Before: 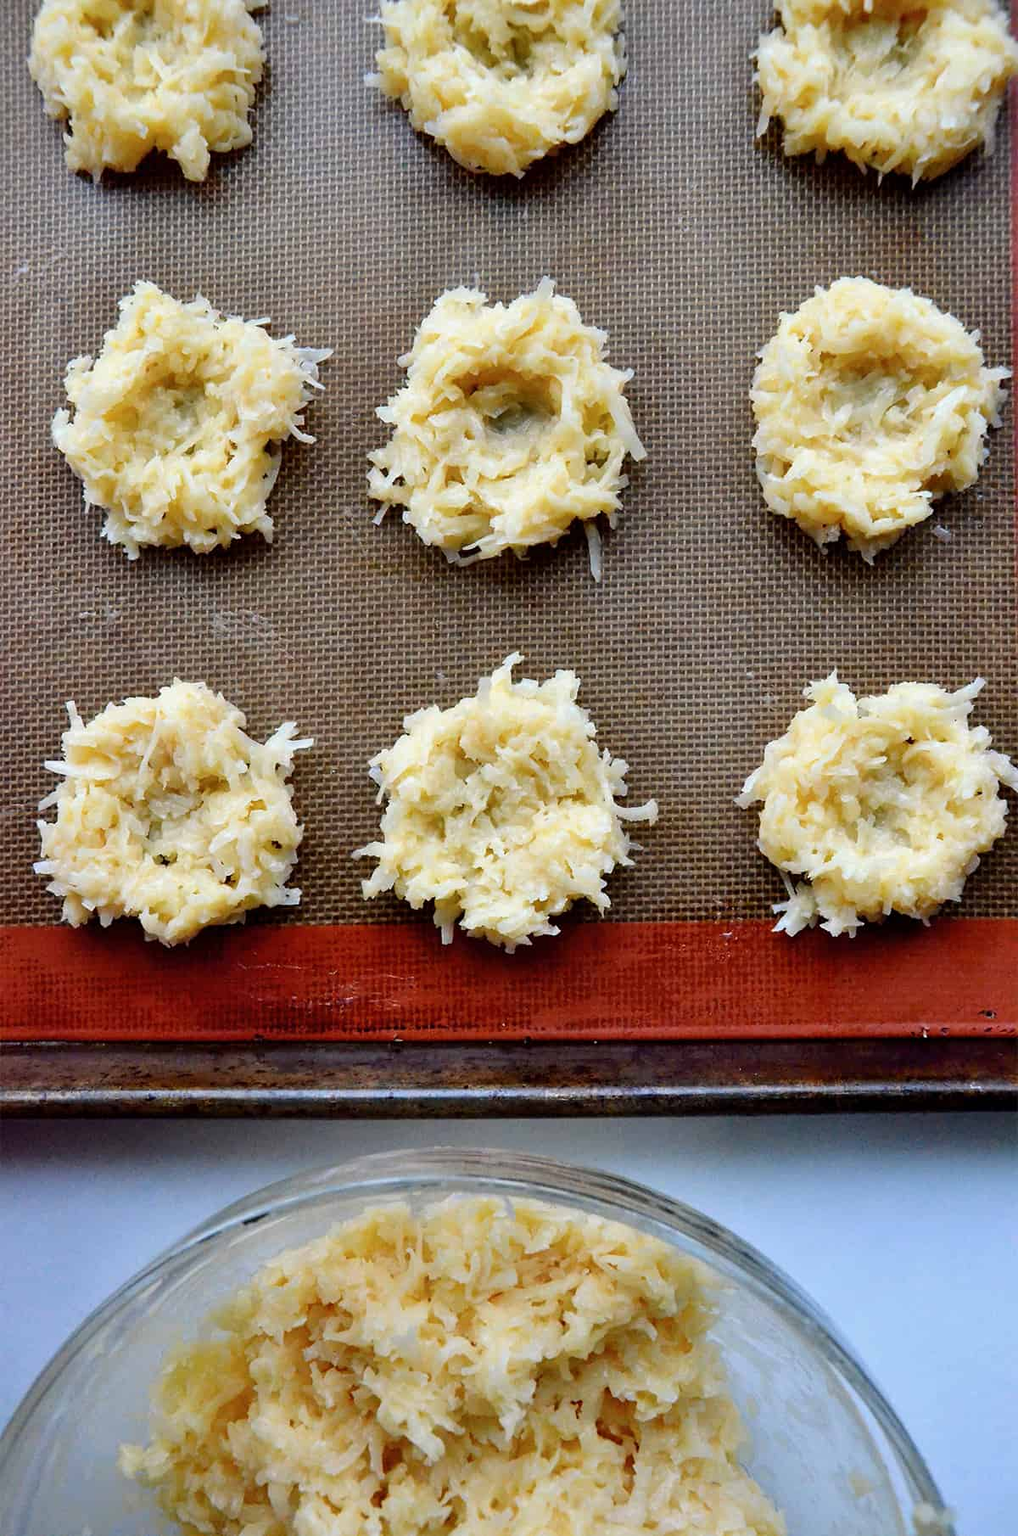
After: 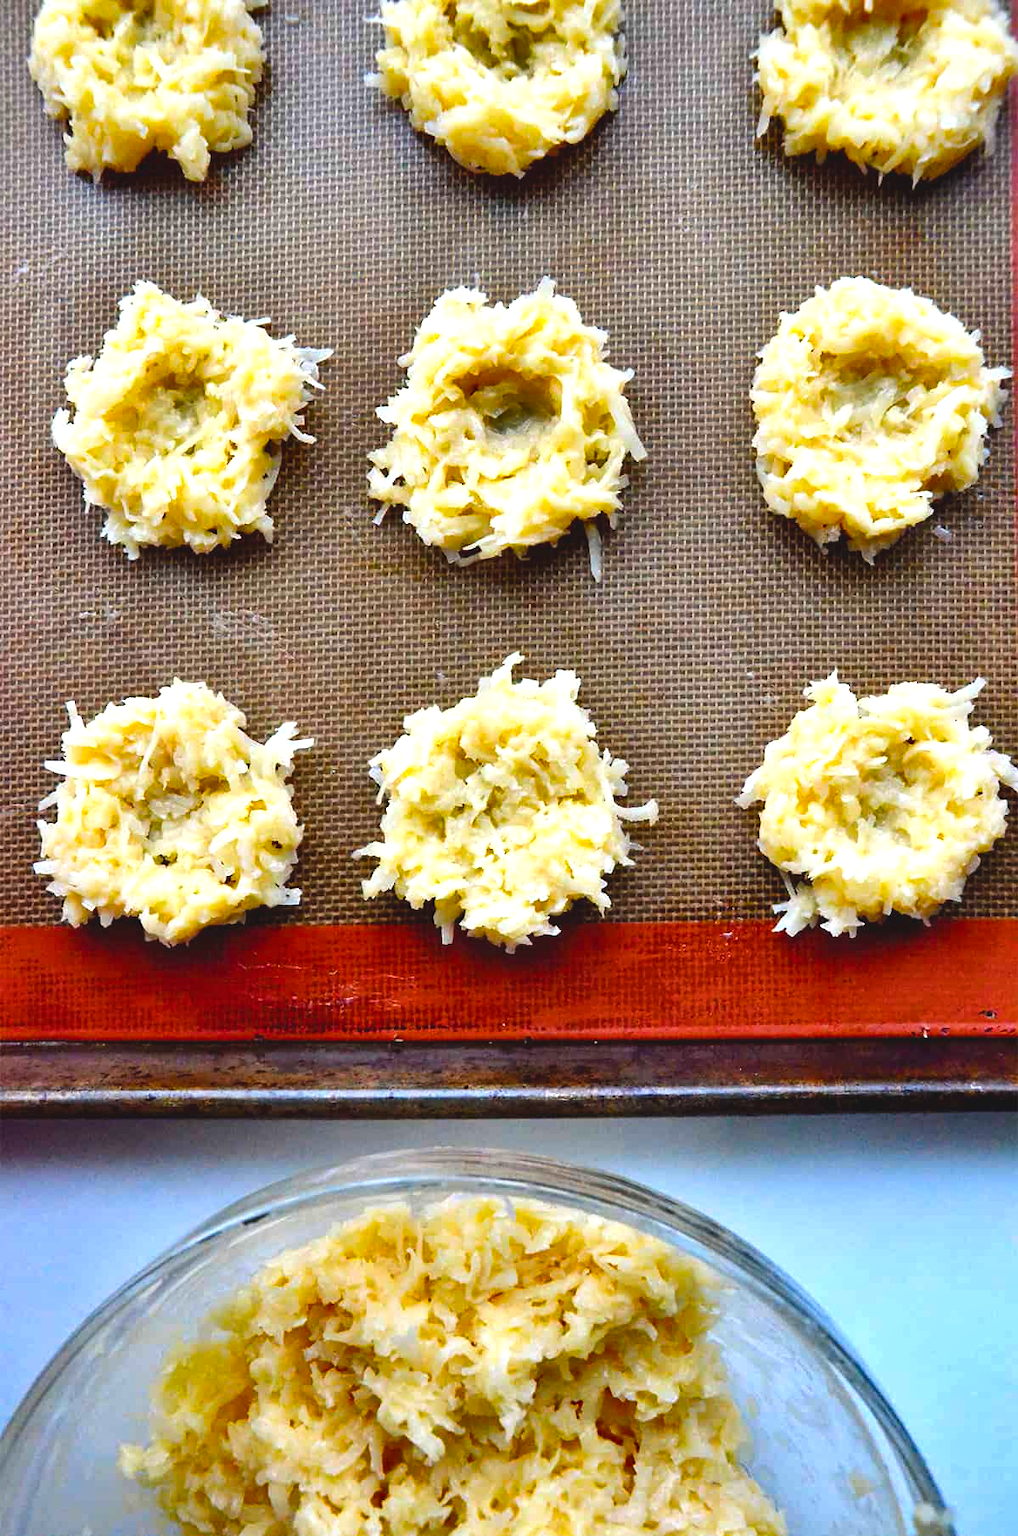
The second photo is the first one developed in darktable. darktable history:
shadows and highlights: soften with gaussian
color balance rgb: perceptual saturation grading › global saturation 25.727%, global vibrance 20%
exposure: black level correction -0.005, exposure 0.625 EV, compensate highlight preservation false
